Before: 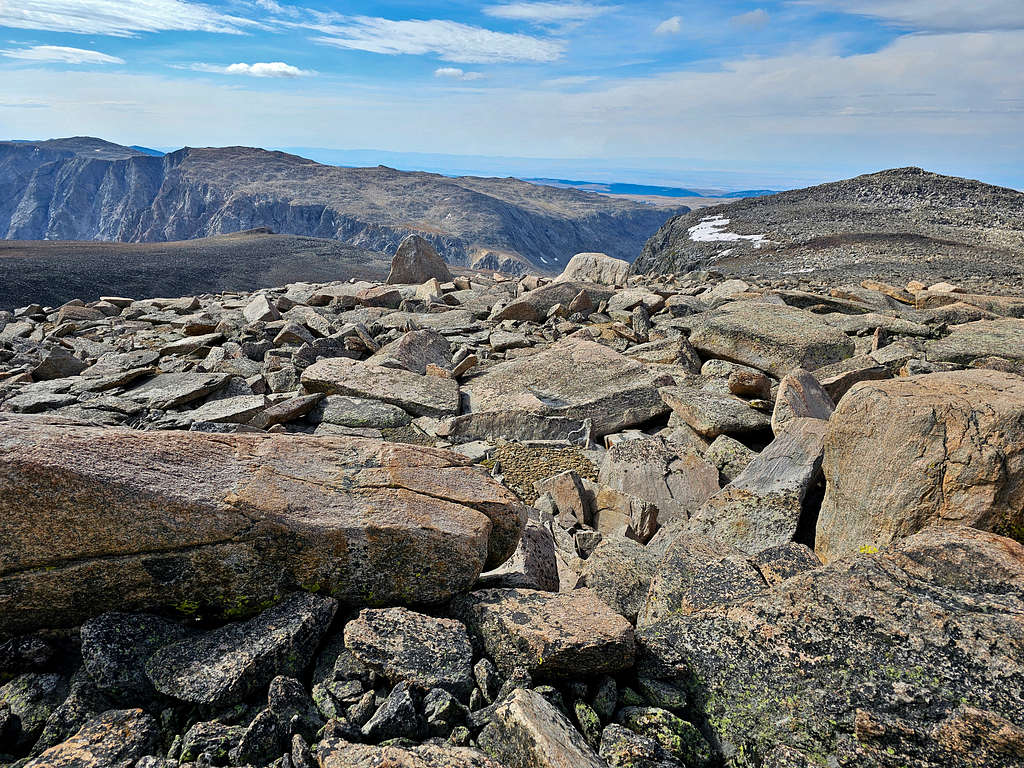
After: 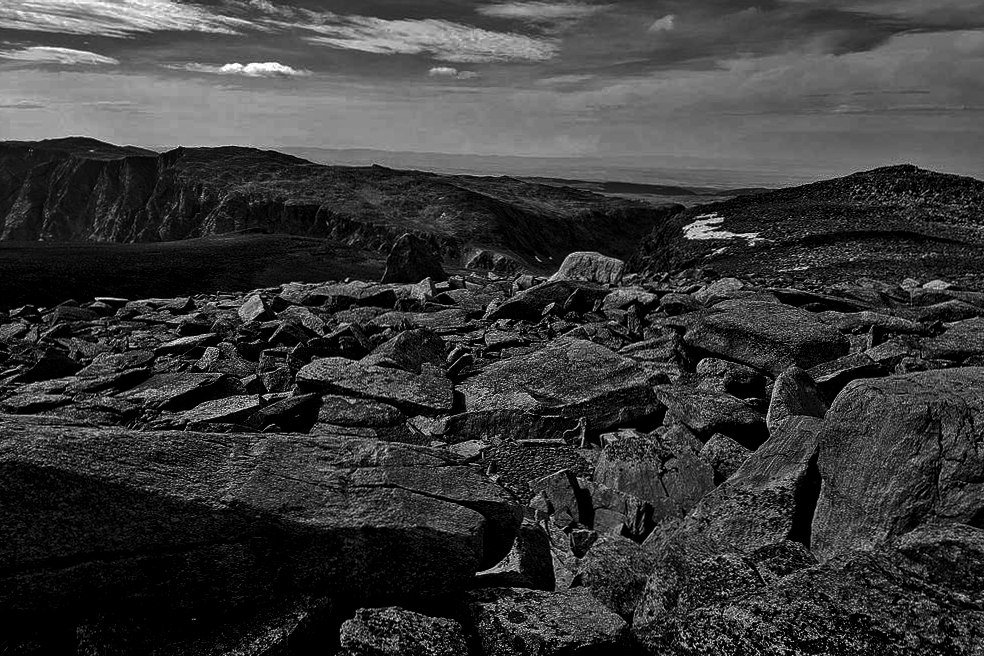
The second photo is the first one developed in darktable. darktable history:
contrast brightness saturation: contrast 0.02, brightness -1, saturation -1
crop and rotate: angle 0.2°, left 0.275%, right 3.127%, bottom 14.18%
local contrast: on, module defaults
